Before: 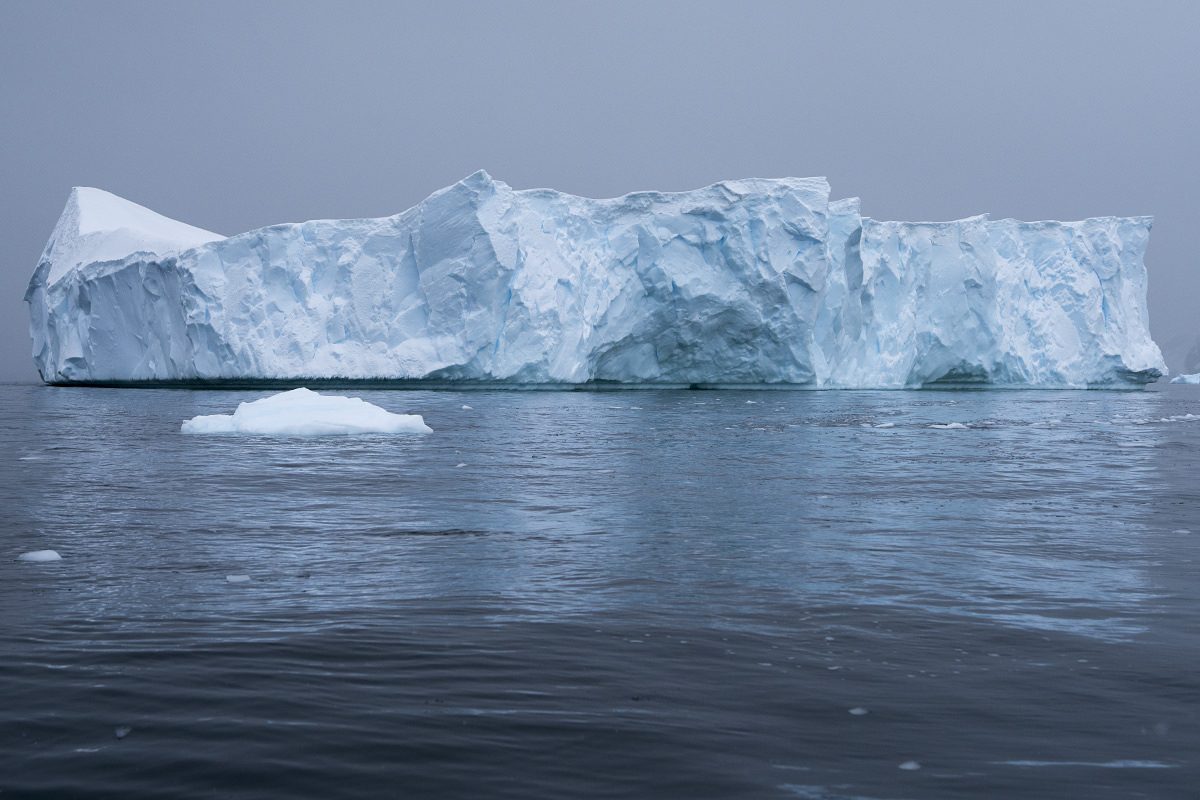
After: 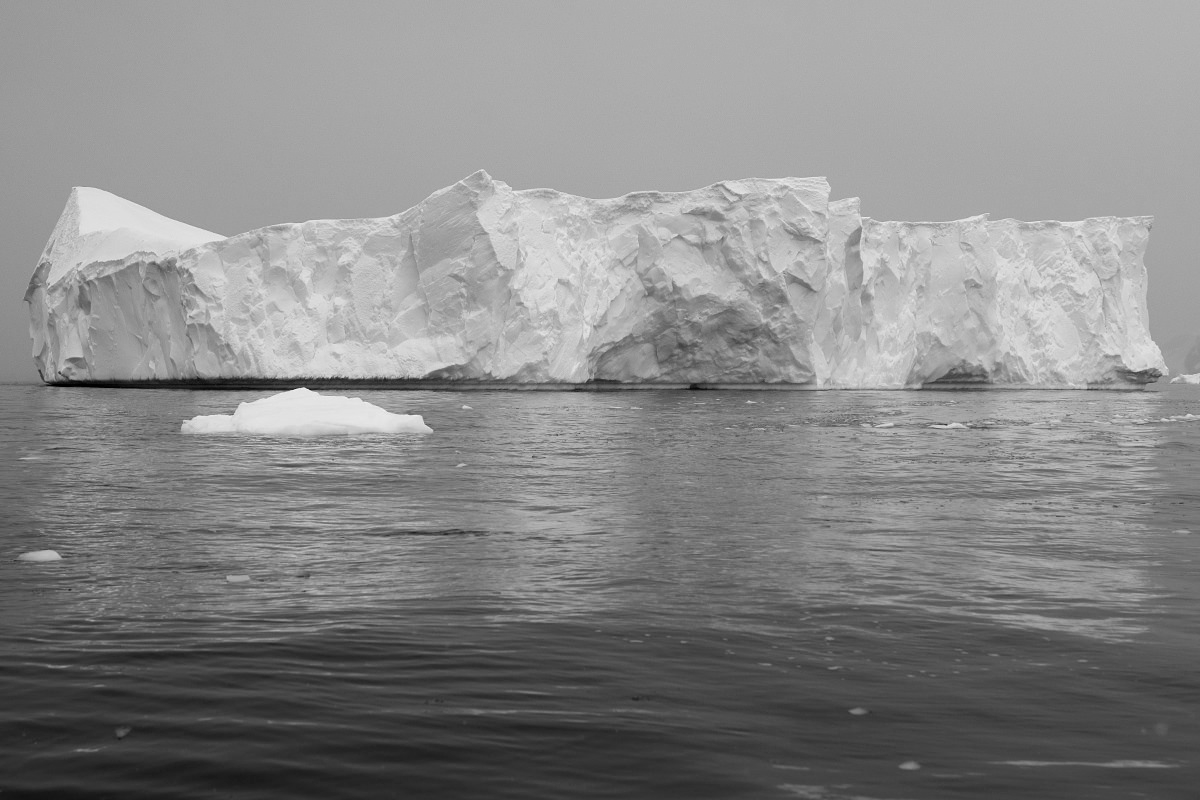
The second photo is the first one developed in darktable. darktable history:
color calibration: output gray [0.25, 0.35, 0.4, 0], gray › normalize channels true, illuminant as shot in camera, x 0.358, y 0.373, temperature 4628.91 K, gamut compression 0.006
exposure: compensate highlight preservation false
